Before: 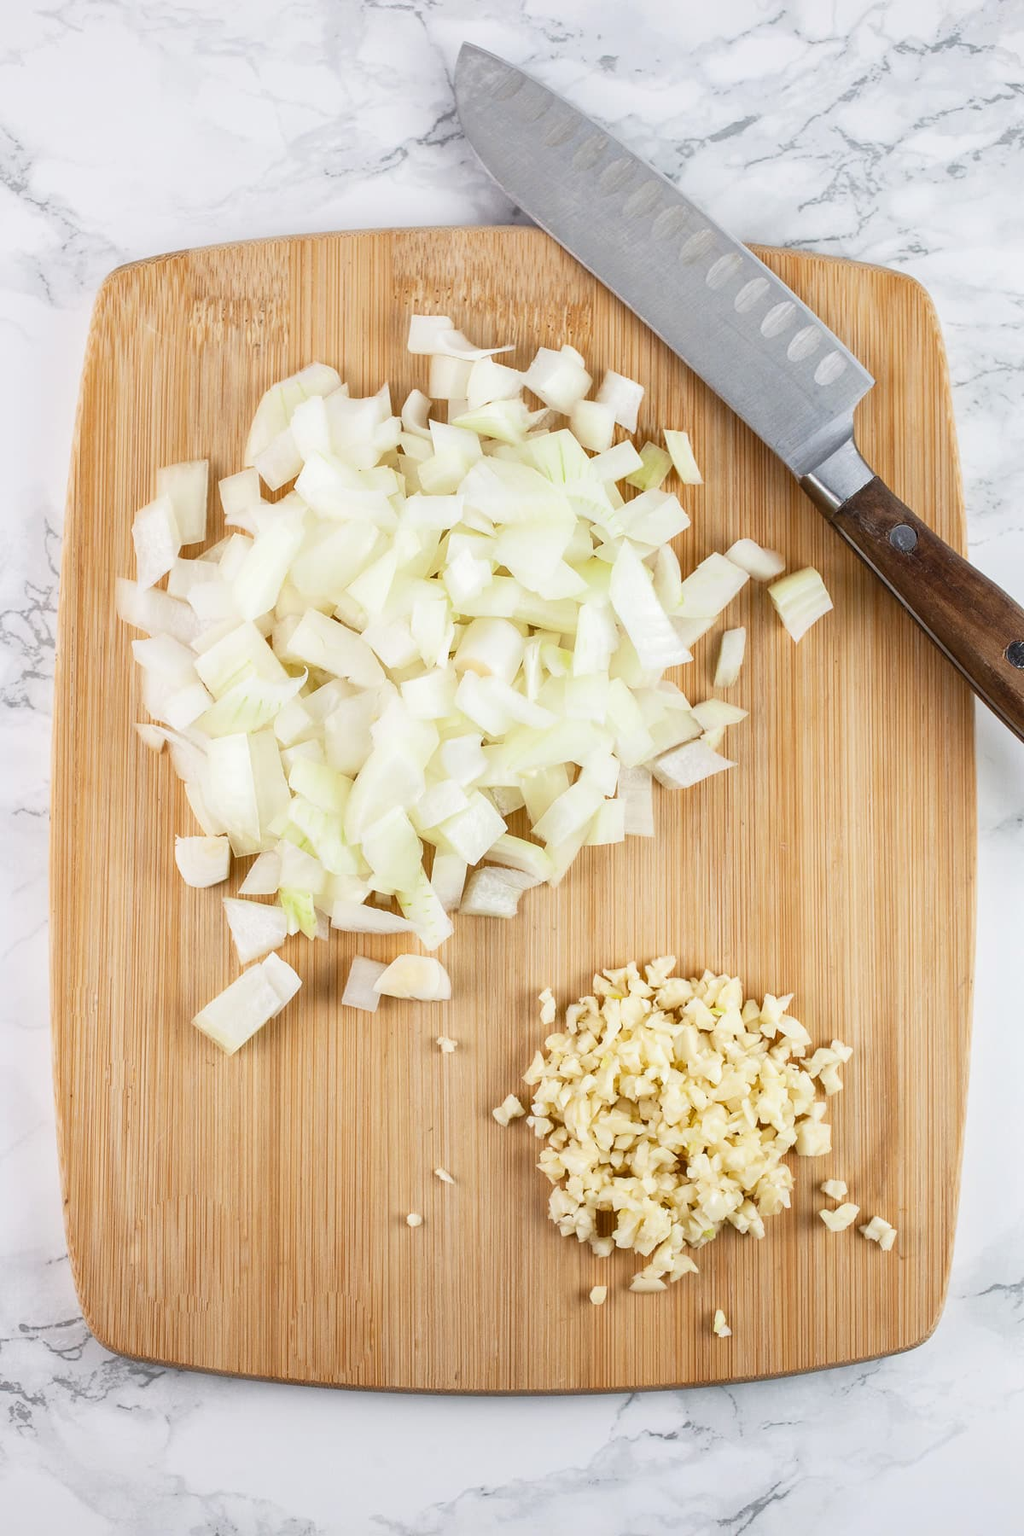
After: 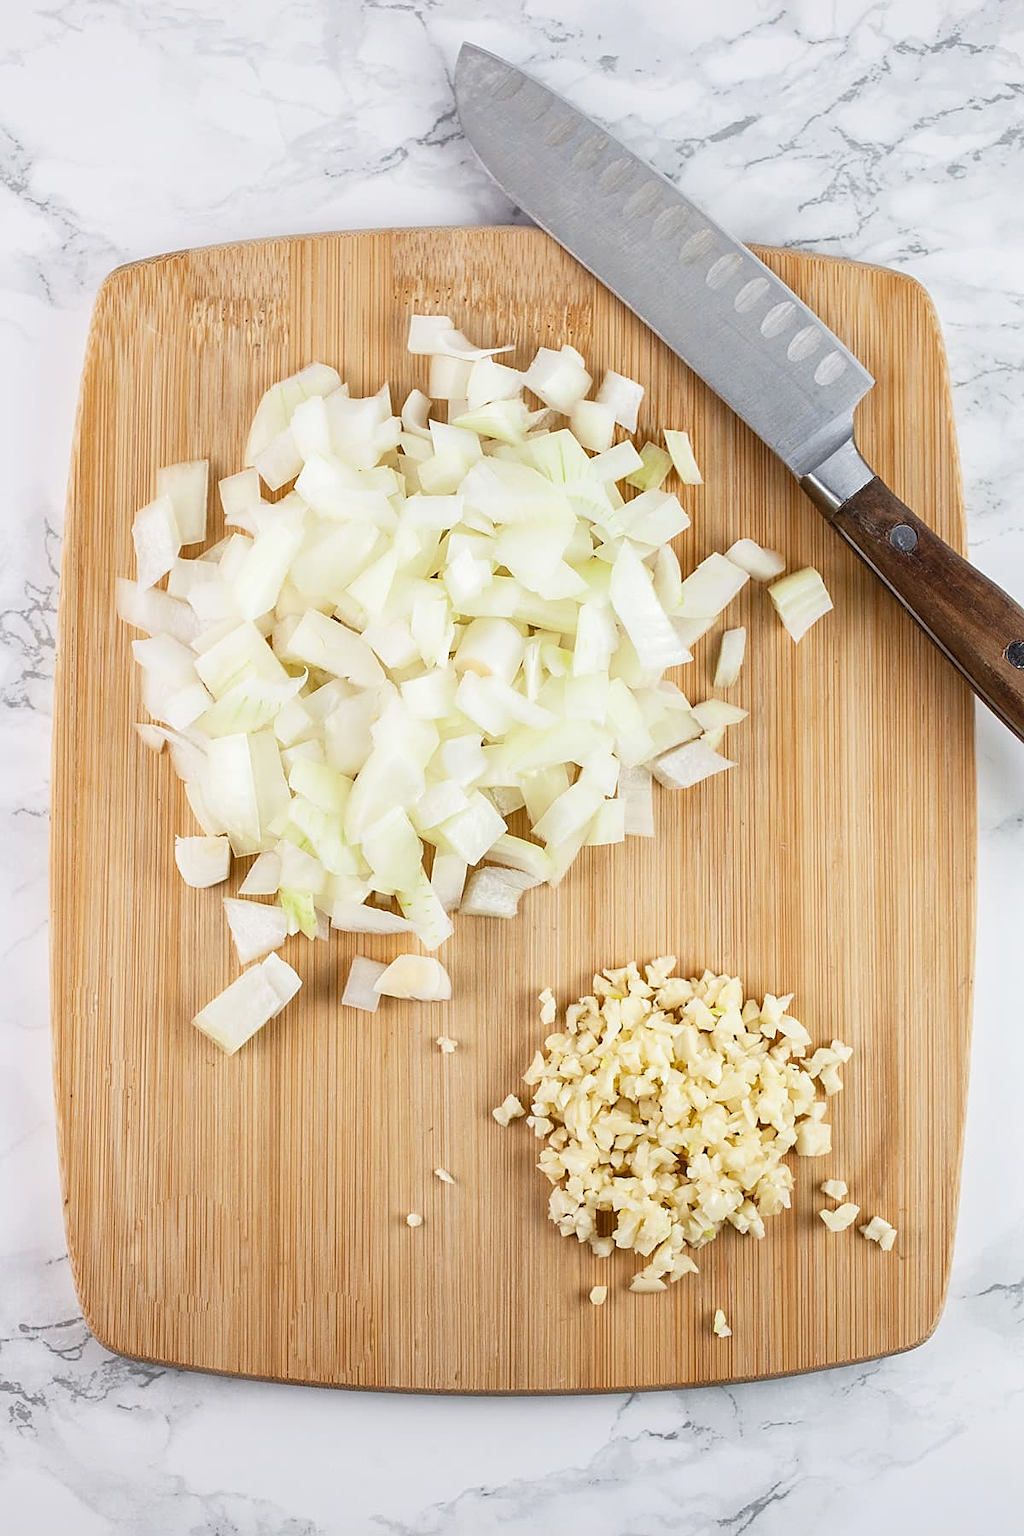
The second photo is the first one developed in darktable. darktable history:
sharpen: on, module defaults
exposure: exposure 0 EV, compensate highlight preservation false
